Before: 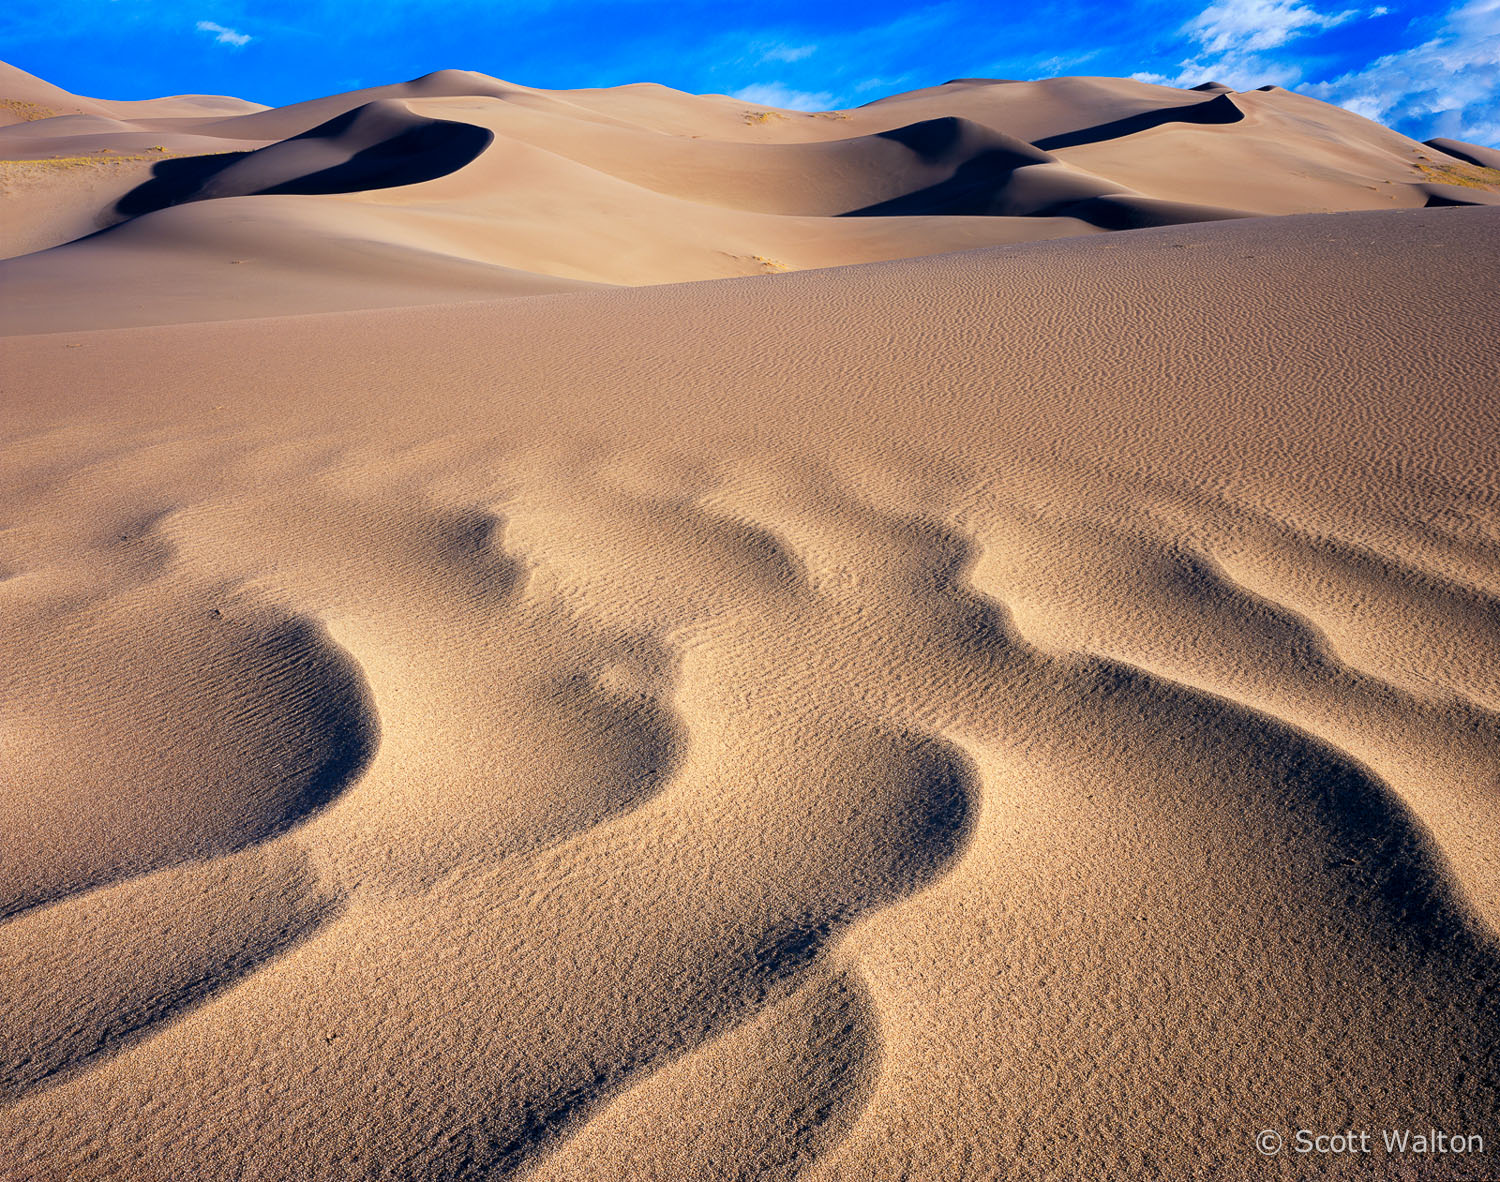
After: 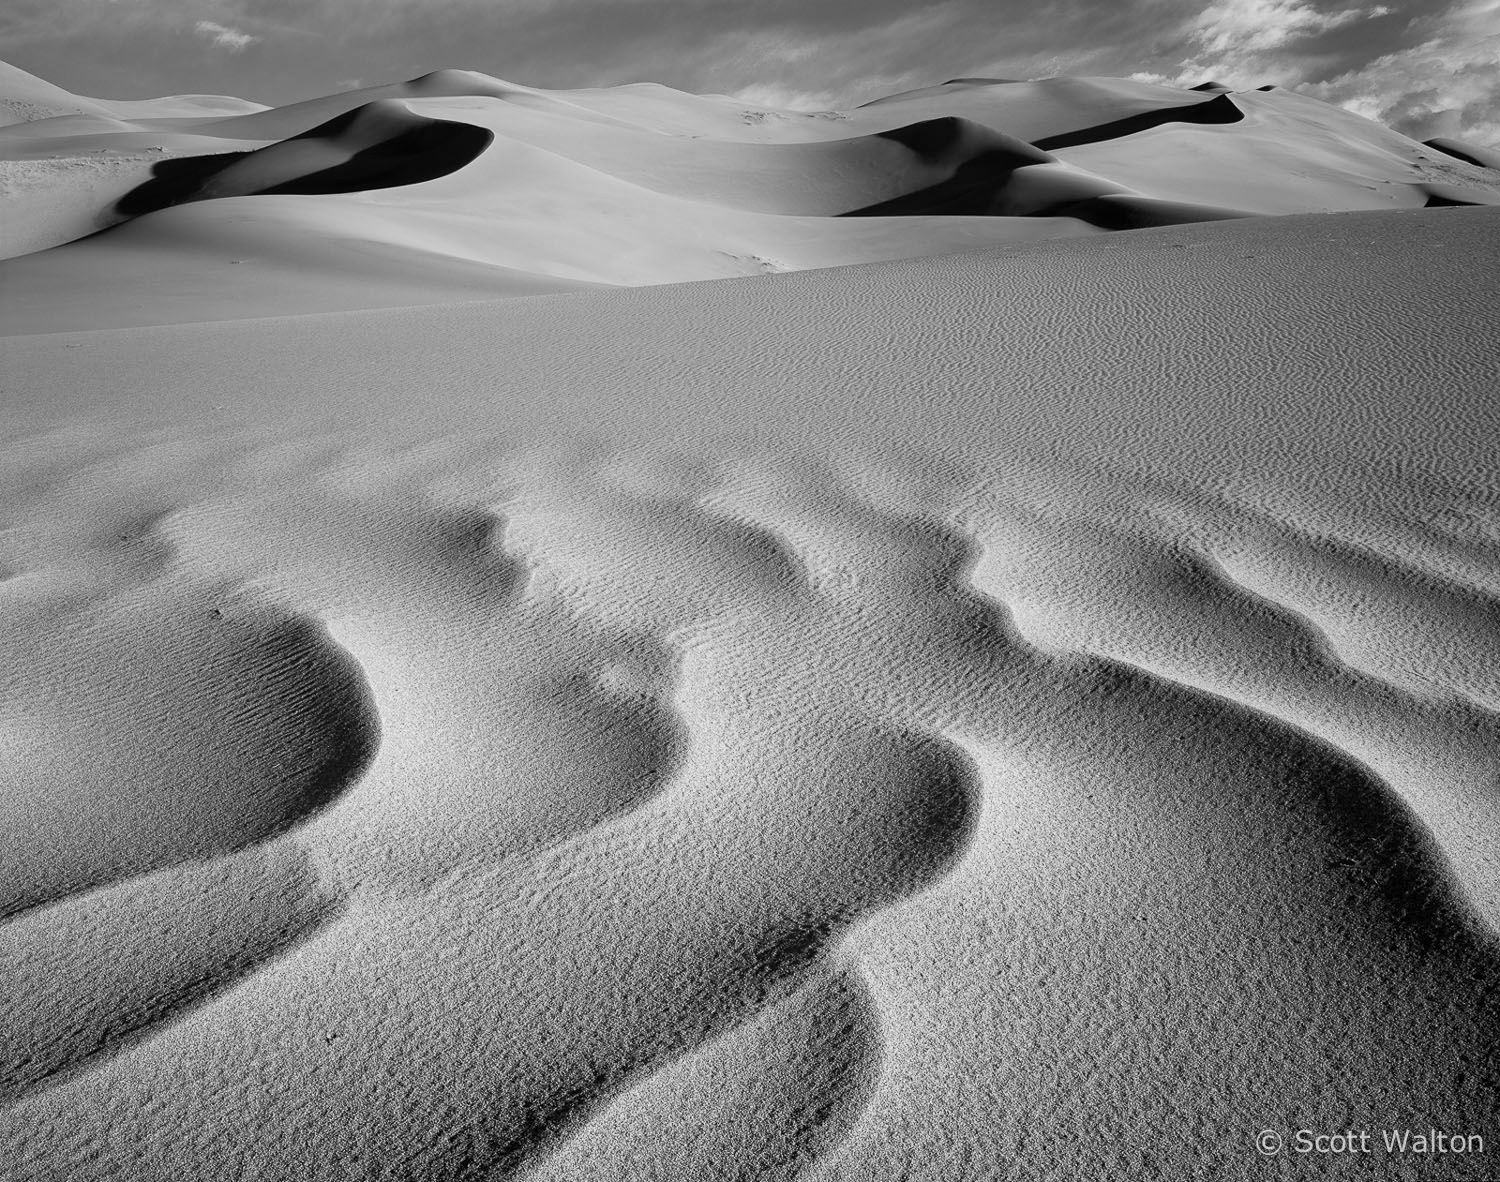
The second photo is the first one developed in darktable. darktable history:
white balance: emerald 1
monochrome: a 32, b 64, size 2.3
